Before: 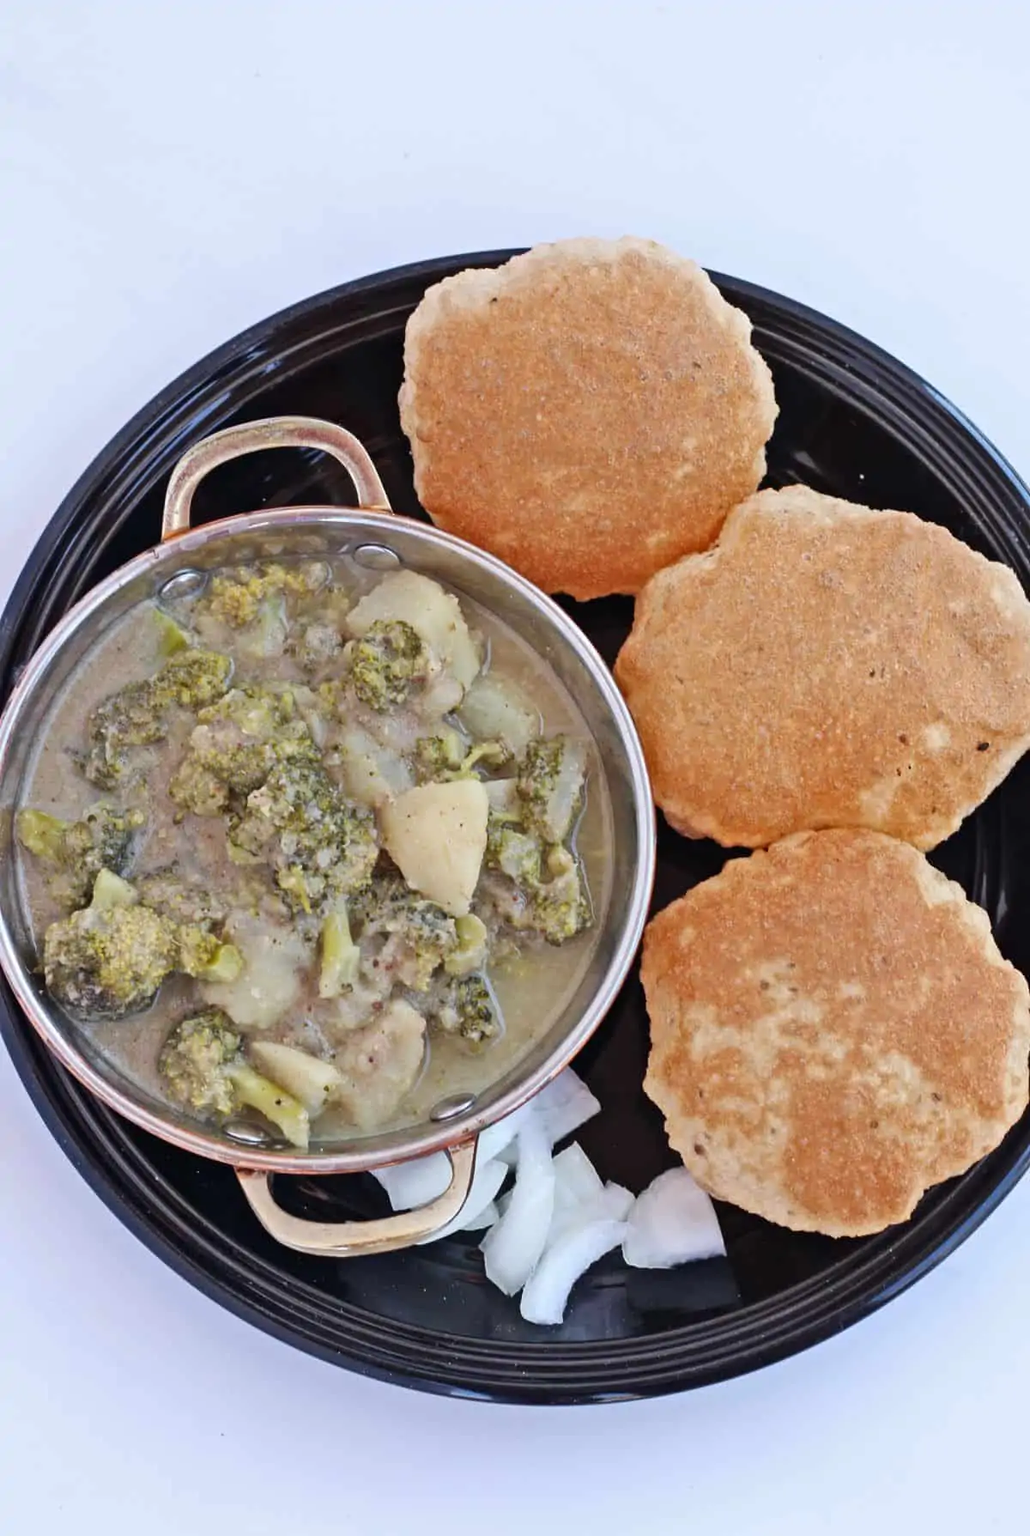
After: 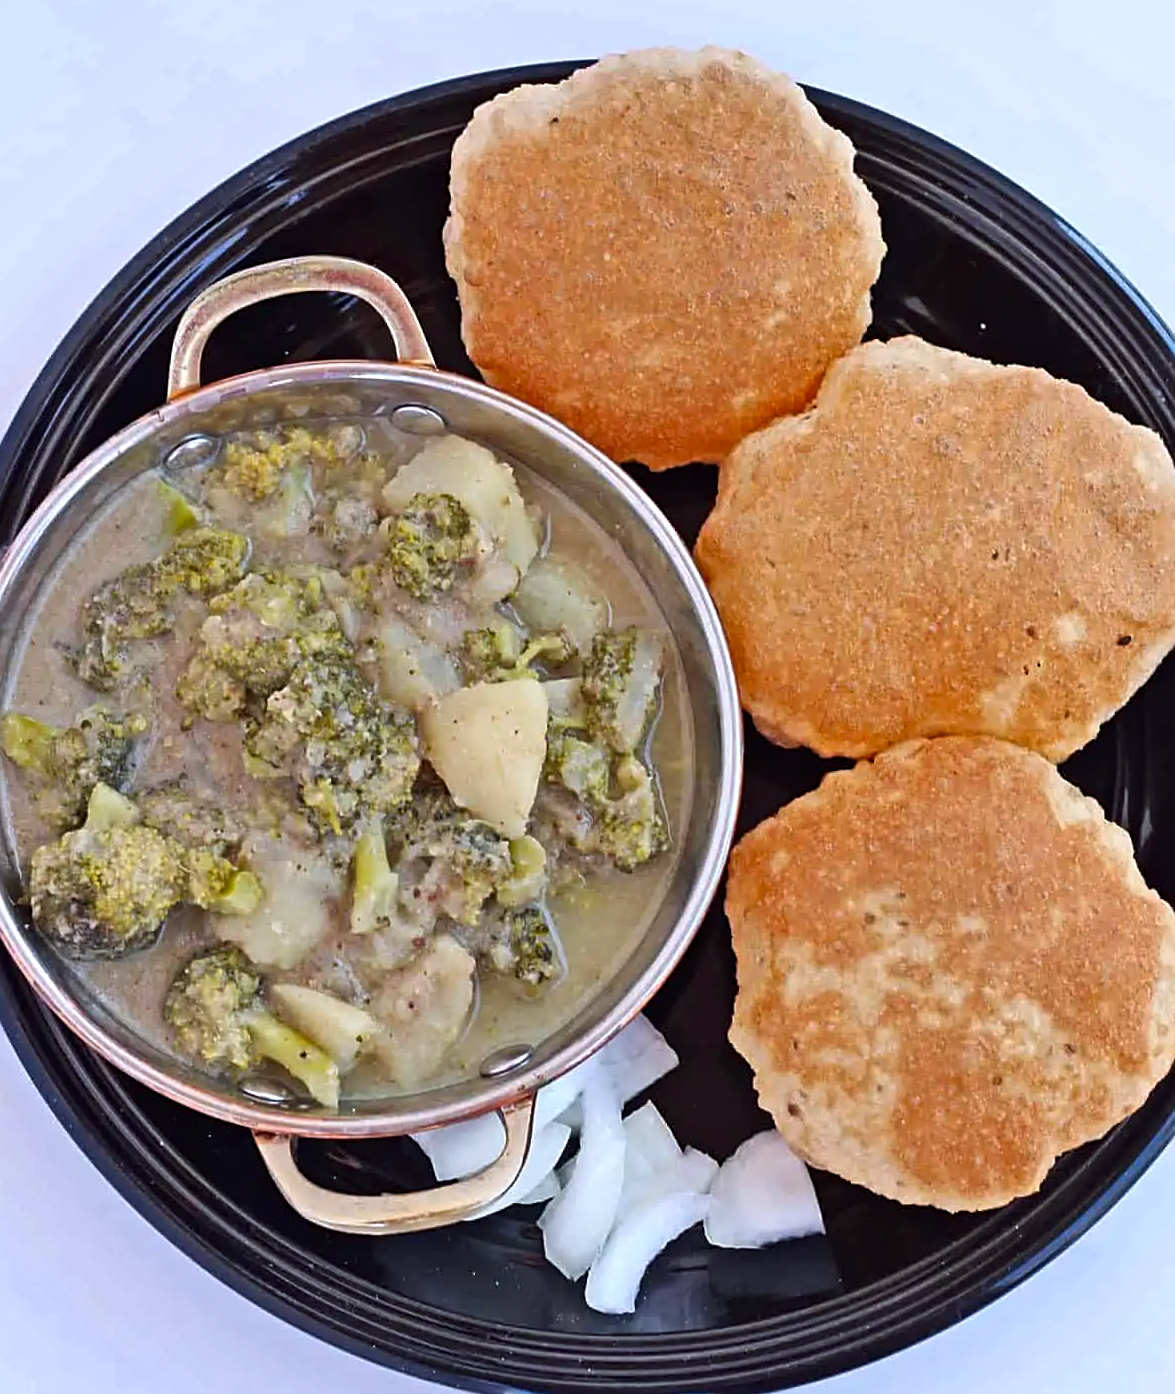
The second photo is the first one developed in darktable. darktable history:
sharpen: on, module defaults
color balance: lift [1, 1, 0.999, 1.001], gamma [1, 1.003, 1.005, 0.995], gain [1, 0.992, 0.988, 1.012], contrast 5%, output saturation 110%
crop and rotate: left 1.814%, top 12.818%, right 0.25%, bottom 9.225%
shadows and highlights: shadows 52.42, soften with gaussian
